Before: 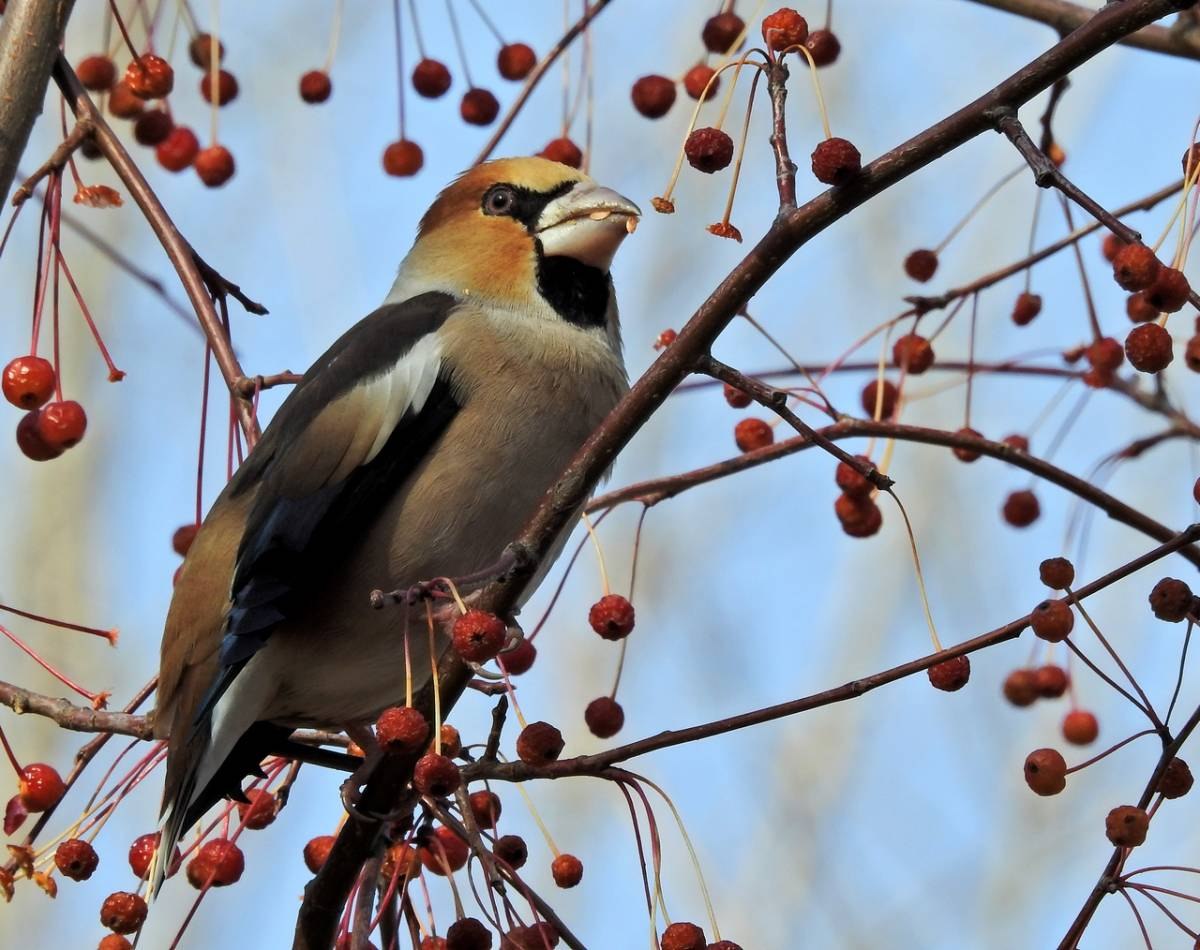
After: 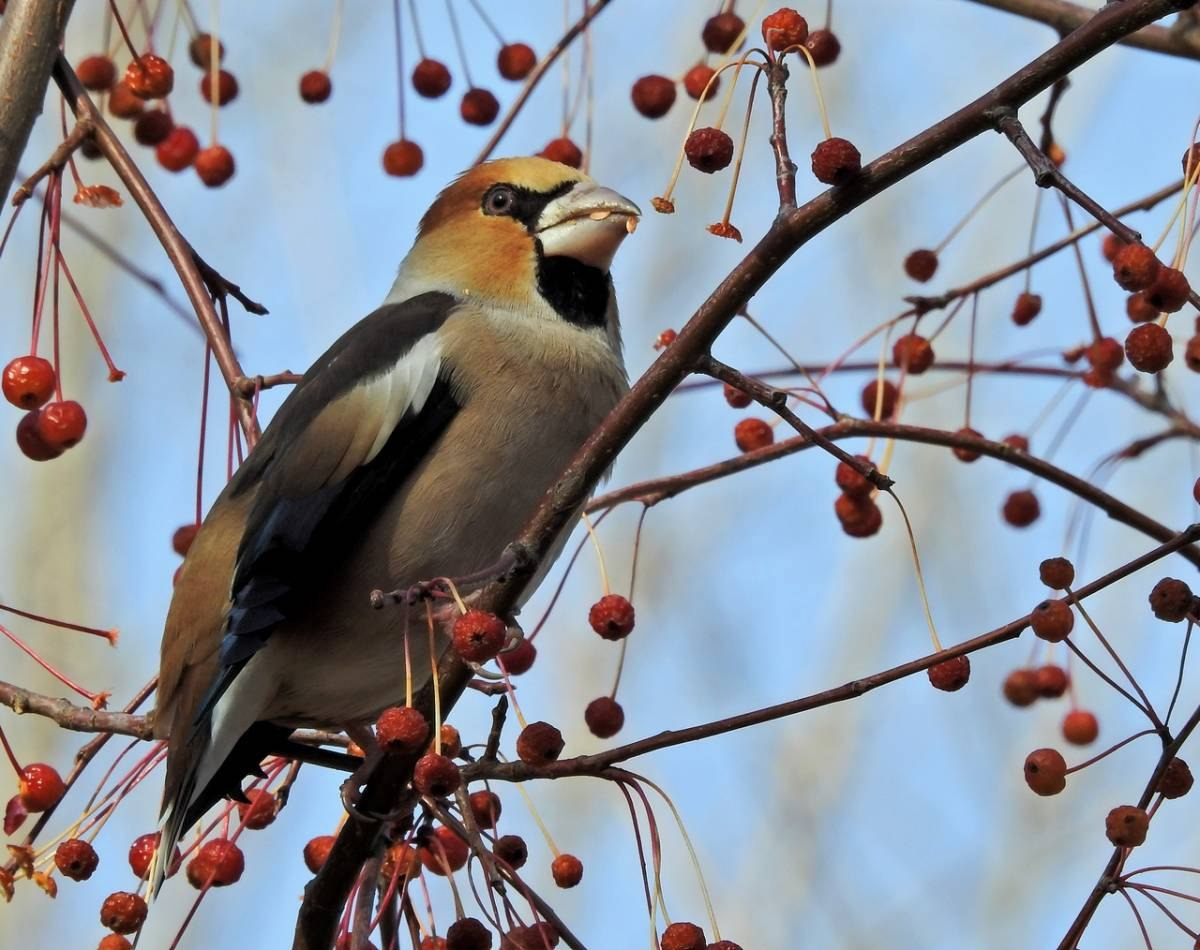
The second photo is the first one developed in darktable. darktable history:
shadows and highlights: shadows 25.59, highlights -24.42
